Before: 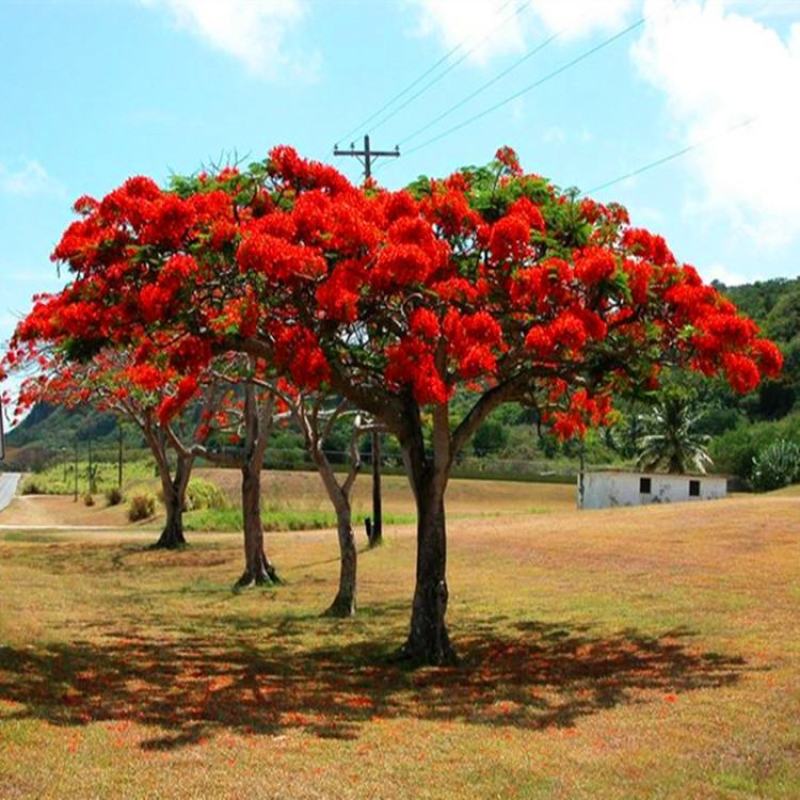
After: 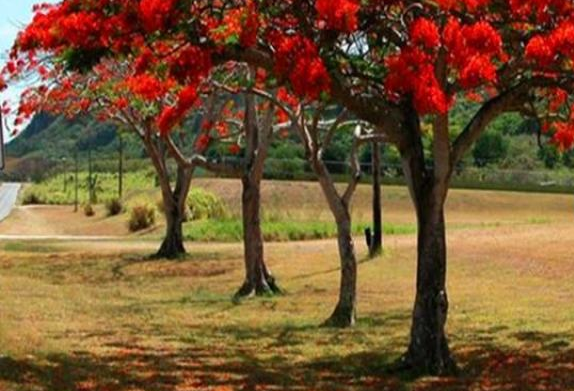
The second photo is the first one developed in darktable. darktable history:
crop: top 36.343%, right 28.15%, bottom 14.728%
